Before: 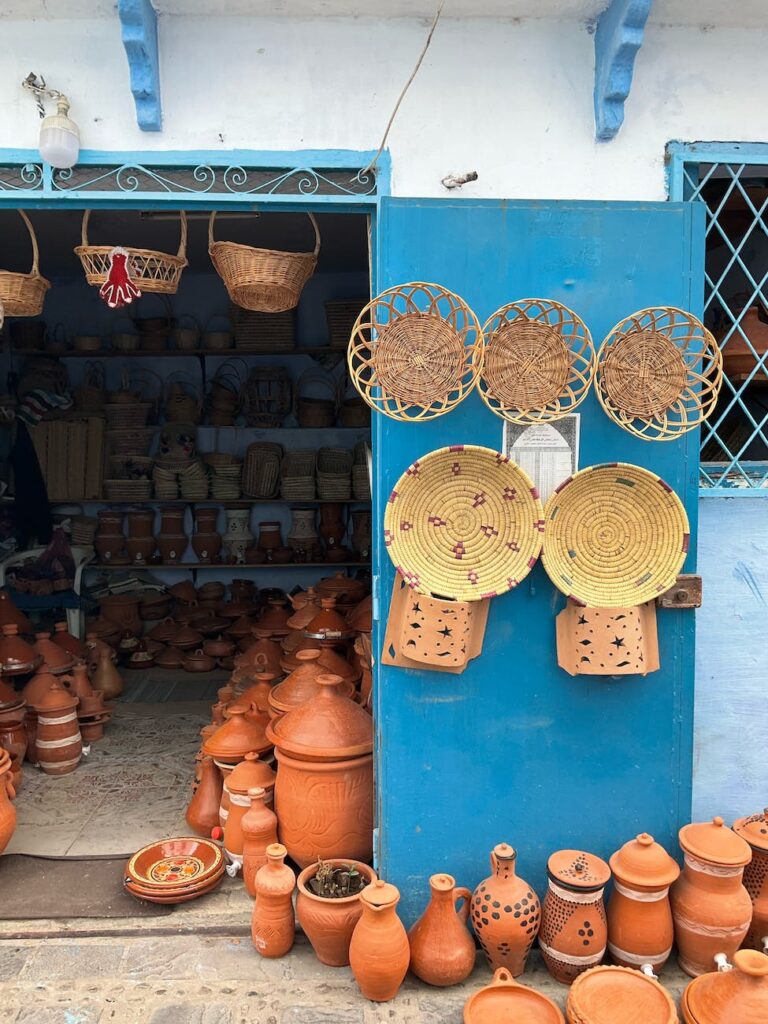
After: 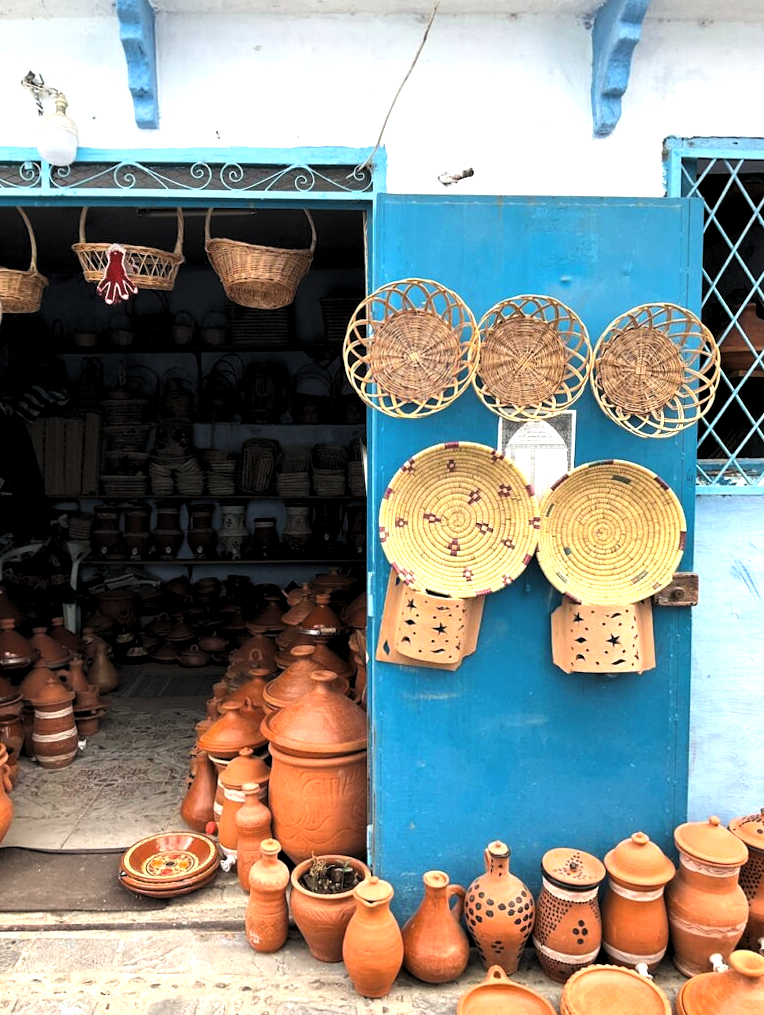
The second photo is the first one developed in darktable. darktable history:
rotate and perspective: rotation 0.192°, lens shift (horizontal) -0.015, crop left 0.005, crop right 0.996, crop top 0.006, crop bottom 0.99
levels: levels [0.116, 0.574, 1]
exposure: black level correction 0, exposure 0.7 EV, compensate exposure bias true, compensate highlight preservation false
